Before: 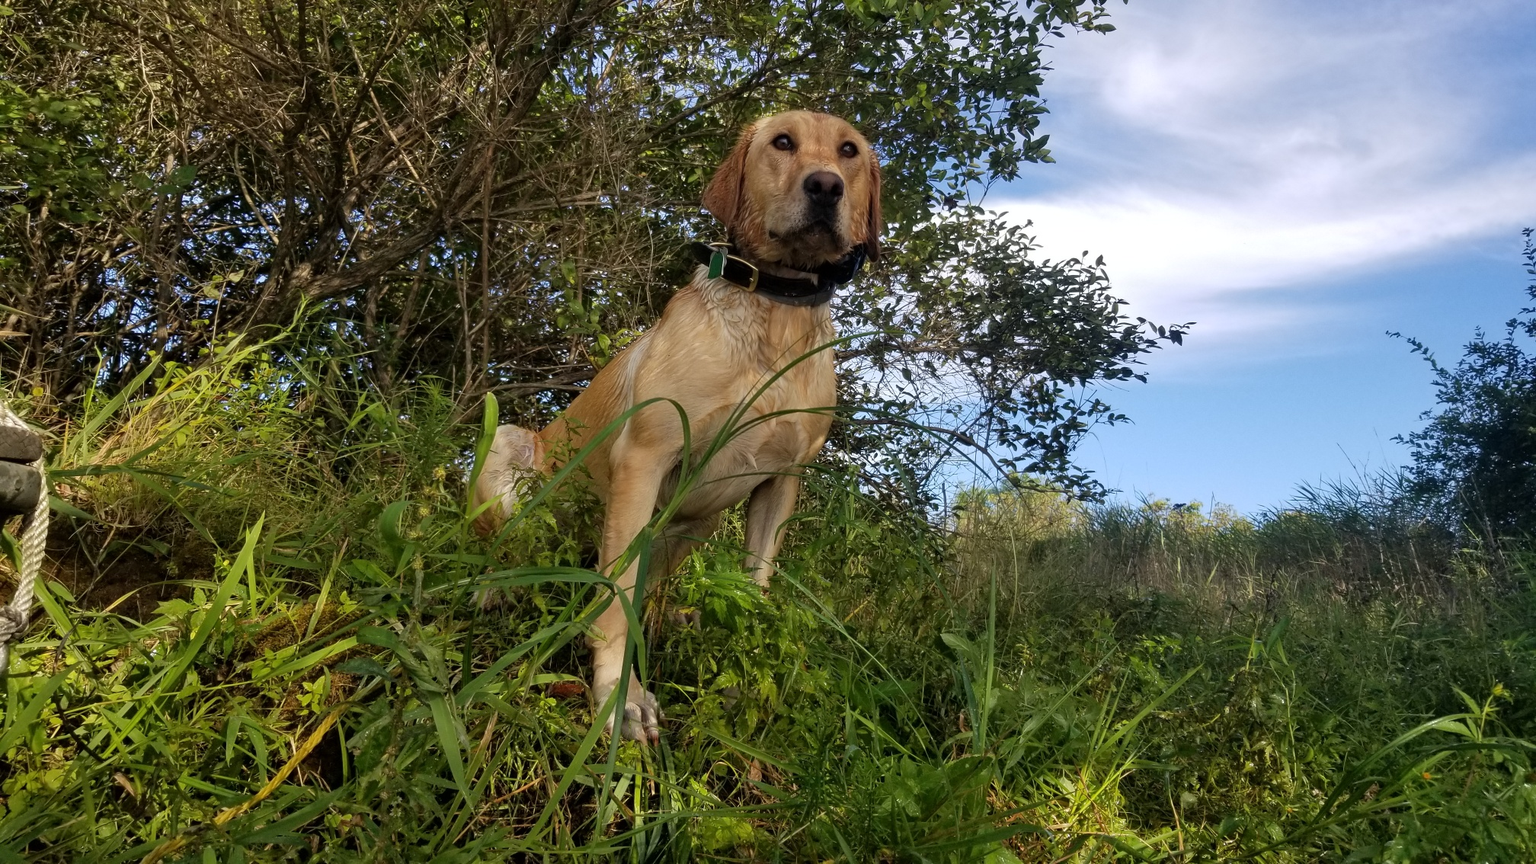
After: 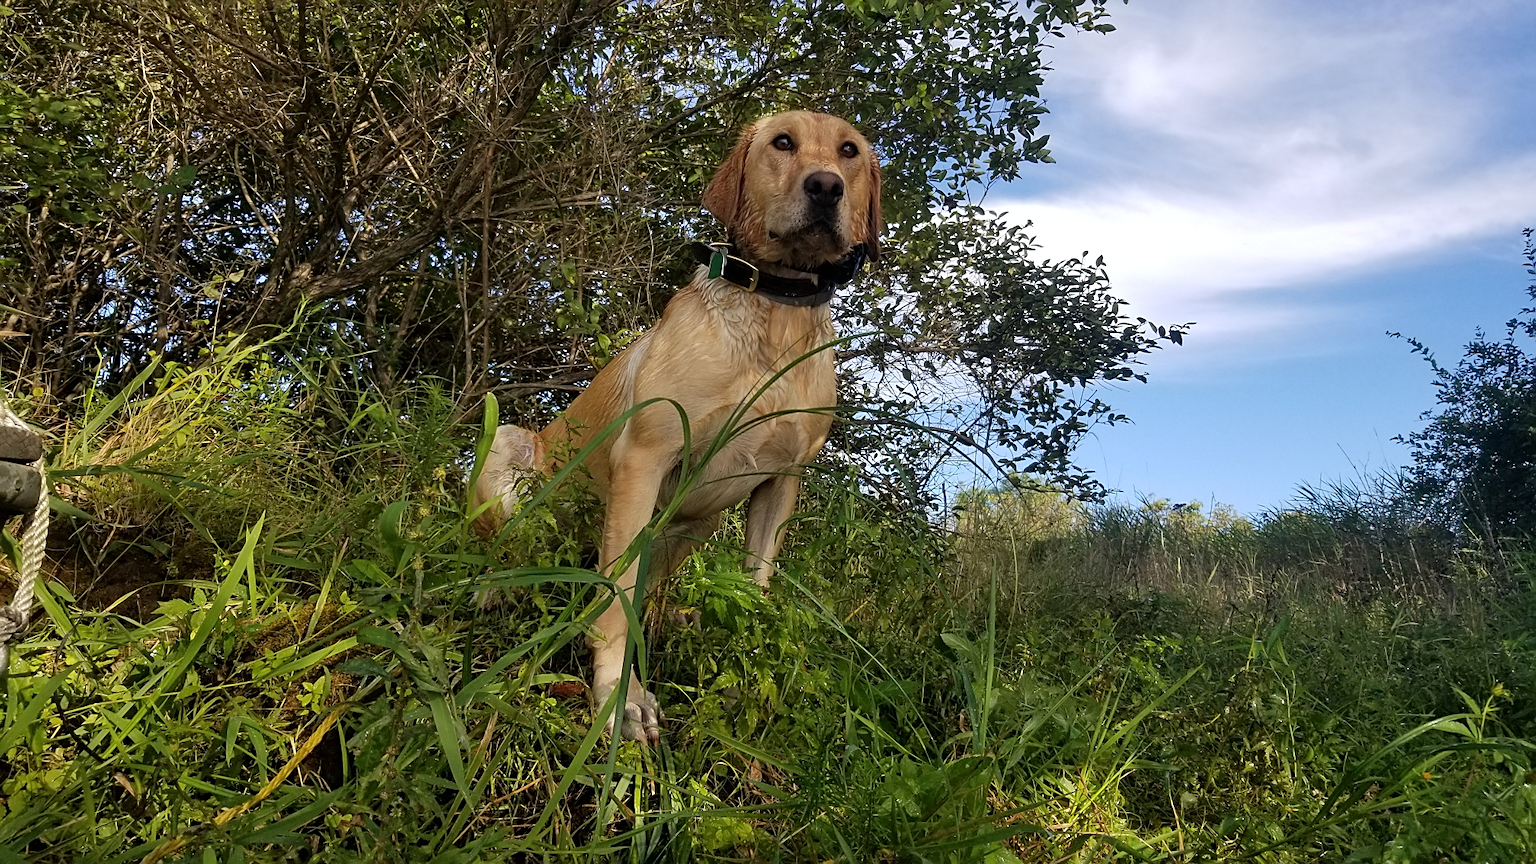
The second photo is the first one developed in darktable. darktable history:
sharpen: radius 1.975
